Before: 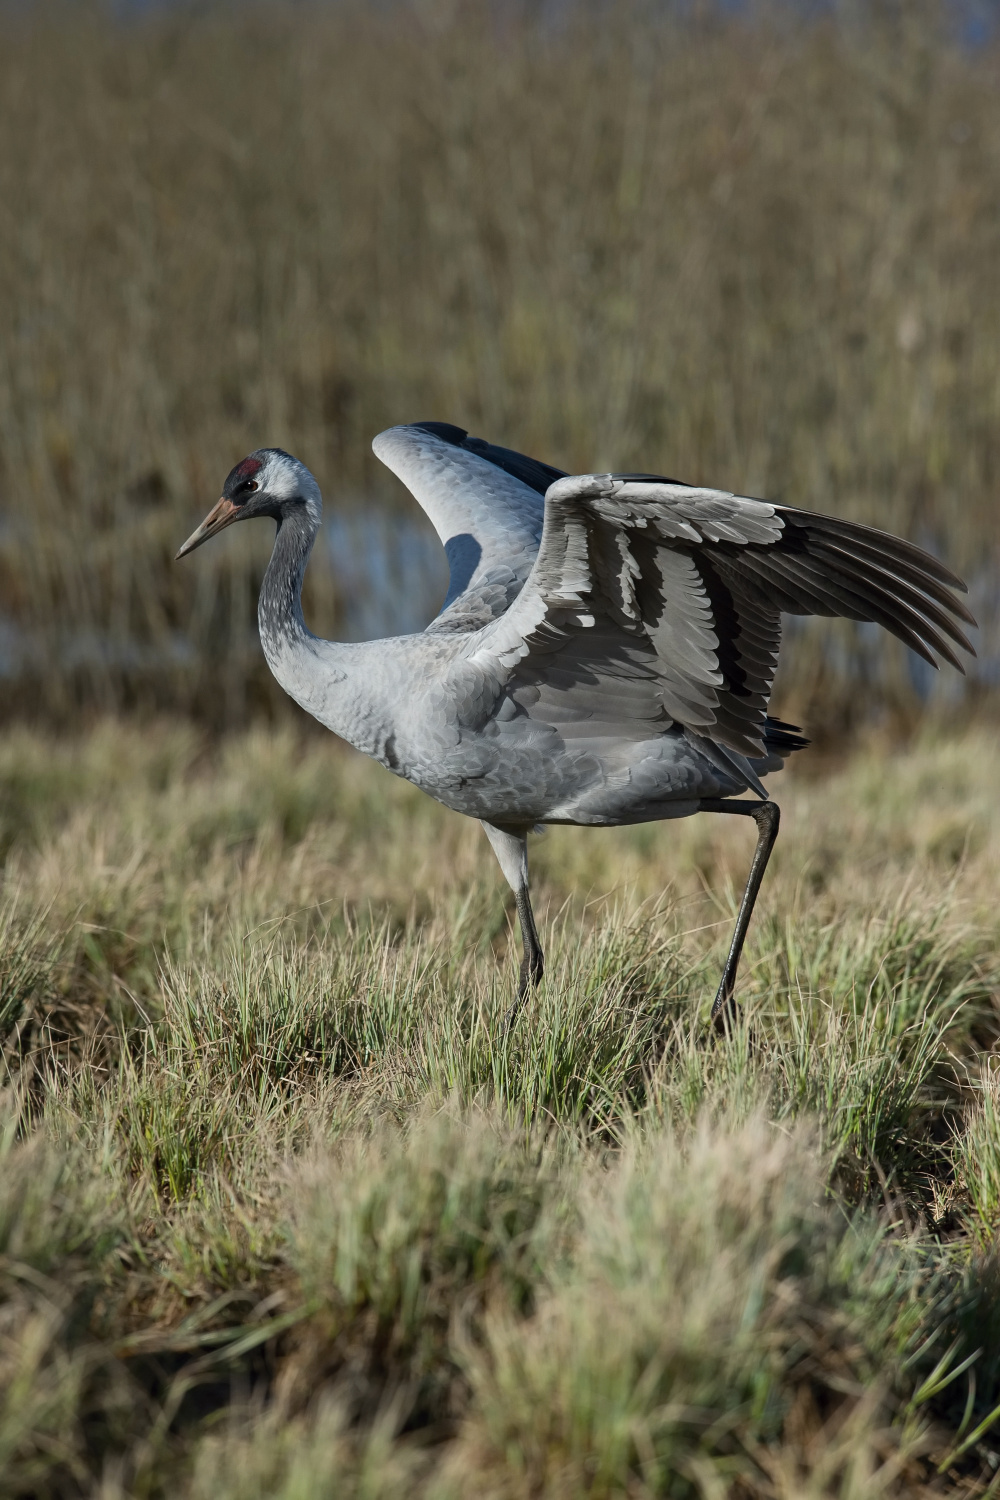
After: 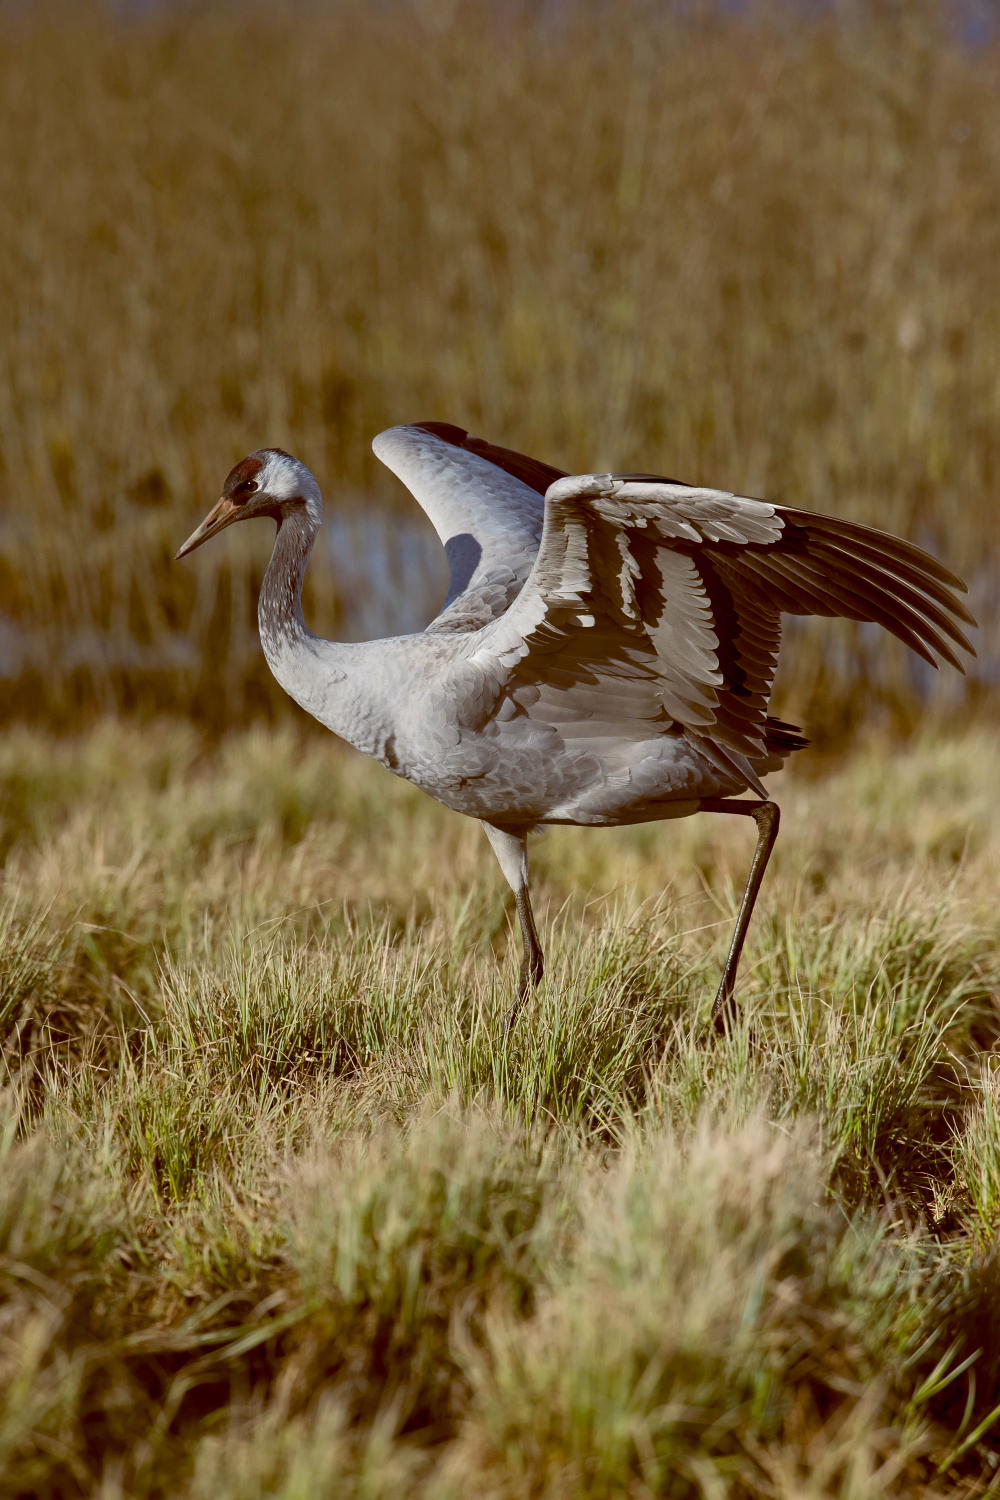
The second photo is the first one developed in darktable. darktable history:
color balance rgb: shadows lift › luminance -9.351%, power › luminance 3.173%, power › hue 230.5°, global offset › chroma 0.399%, global offset › hue 34.67°, linear chroma grading › global chroma 0.461%, perceptual saturation grading › global saturation 8.952%
